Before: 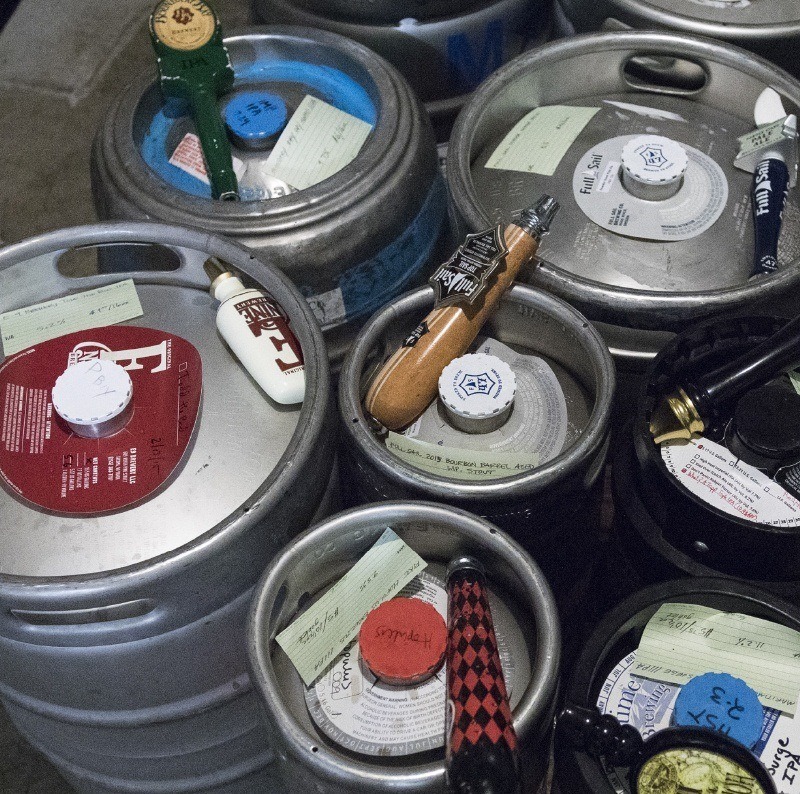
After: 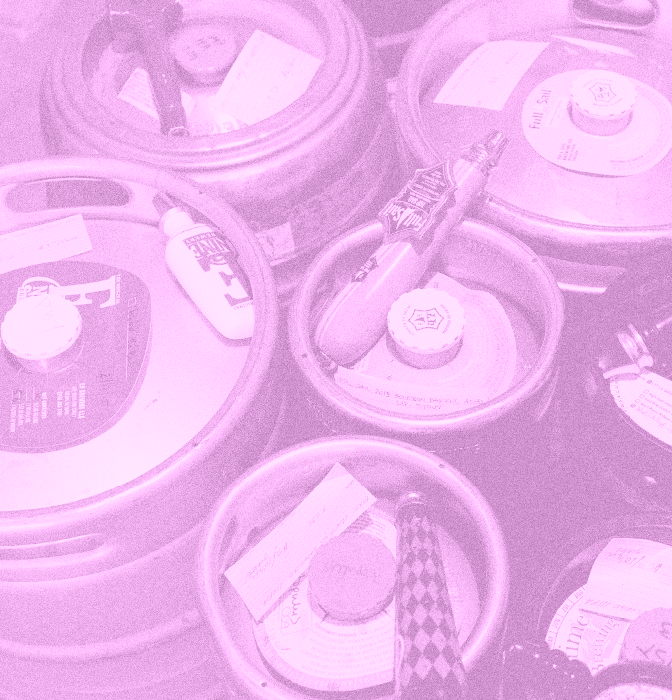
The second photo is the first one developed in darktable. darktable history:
grain: coarseness 11.82 ISO, strength 36.67%, mid-tones bias 74.17%
rgb levels: levels [[0.013, 0.434, 0.89], [0, 0.5, 1], [0, 0.5, 1]]
colorize: hue 331.2°, saturation 75%, source mix 30.28%, lightness 70.52%, version 1
white balance: red 1, blue 1
crop: left 6.446%, top 8.188%, right 9.538%, bottom 3.548%
